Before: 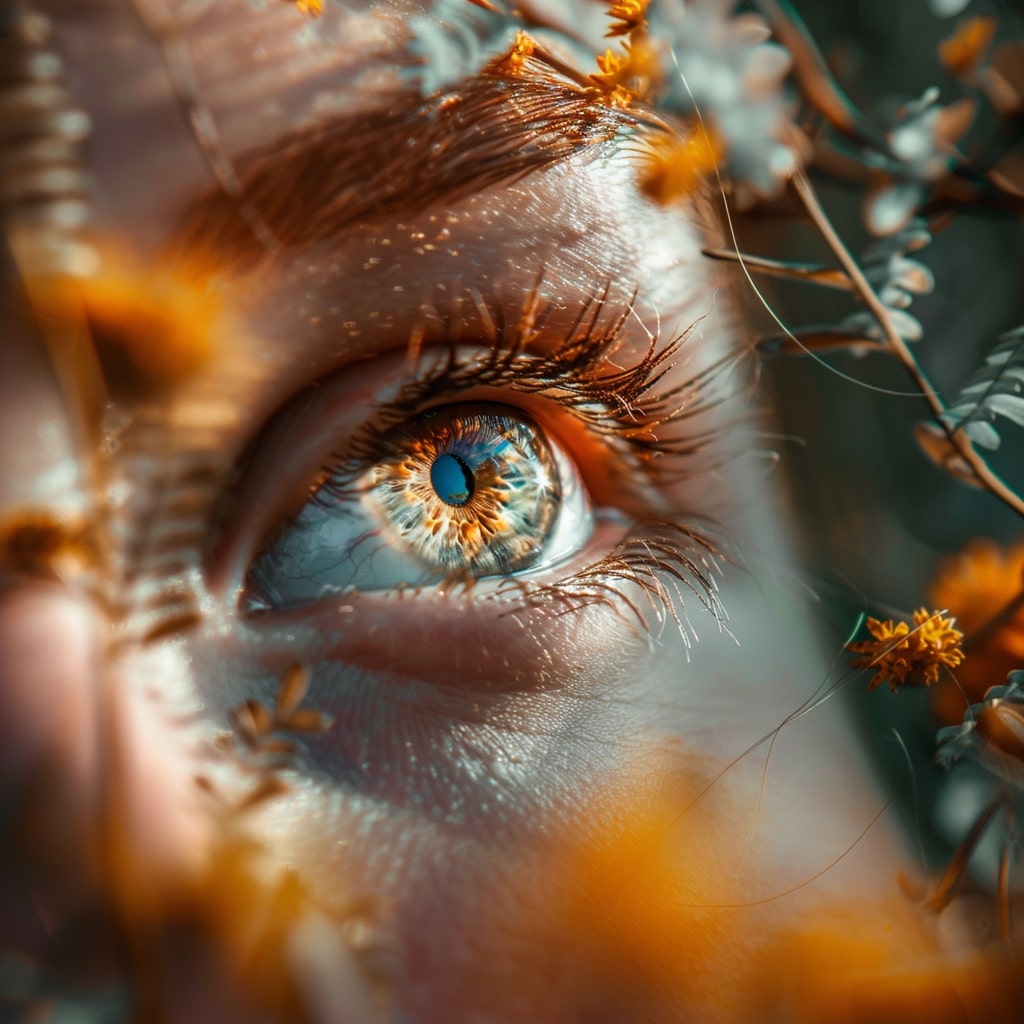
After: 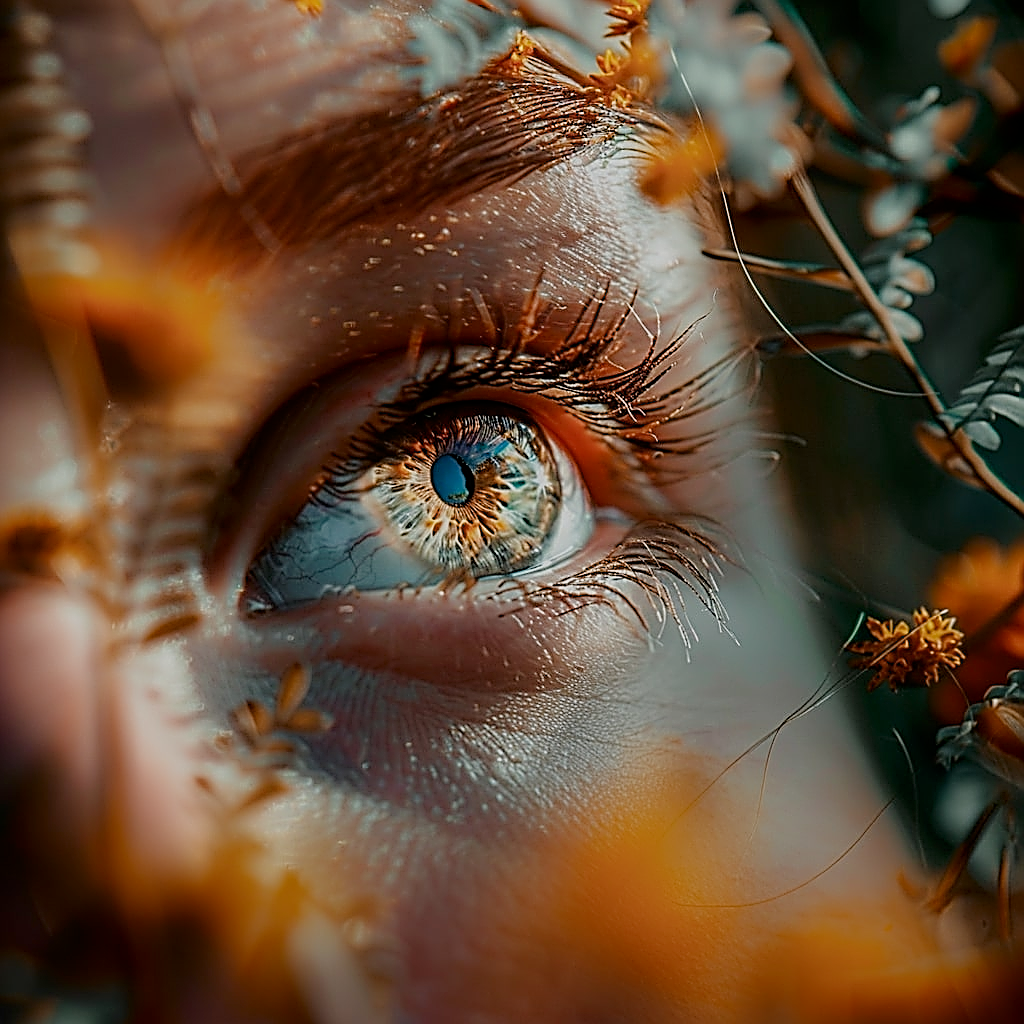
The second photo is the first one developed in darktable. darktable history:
haze removal: adaptive false
contrast equalizer: y [[0.5, 0.486, 0.447, 0.446, 0.489, 0.5], [0.5 ×6], [0.5 ×6], [0 ×6], [0 ×6]]
filmic rgb: black relative exposure -6.59 EV, white relative exposure 4.71 EV, hardness 3.13, contrast 0.805
sharpen: amount 2
shadows and highlights: shadows -62.32, white point adjustment -5.22, highlights 61.59
